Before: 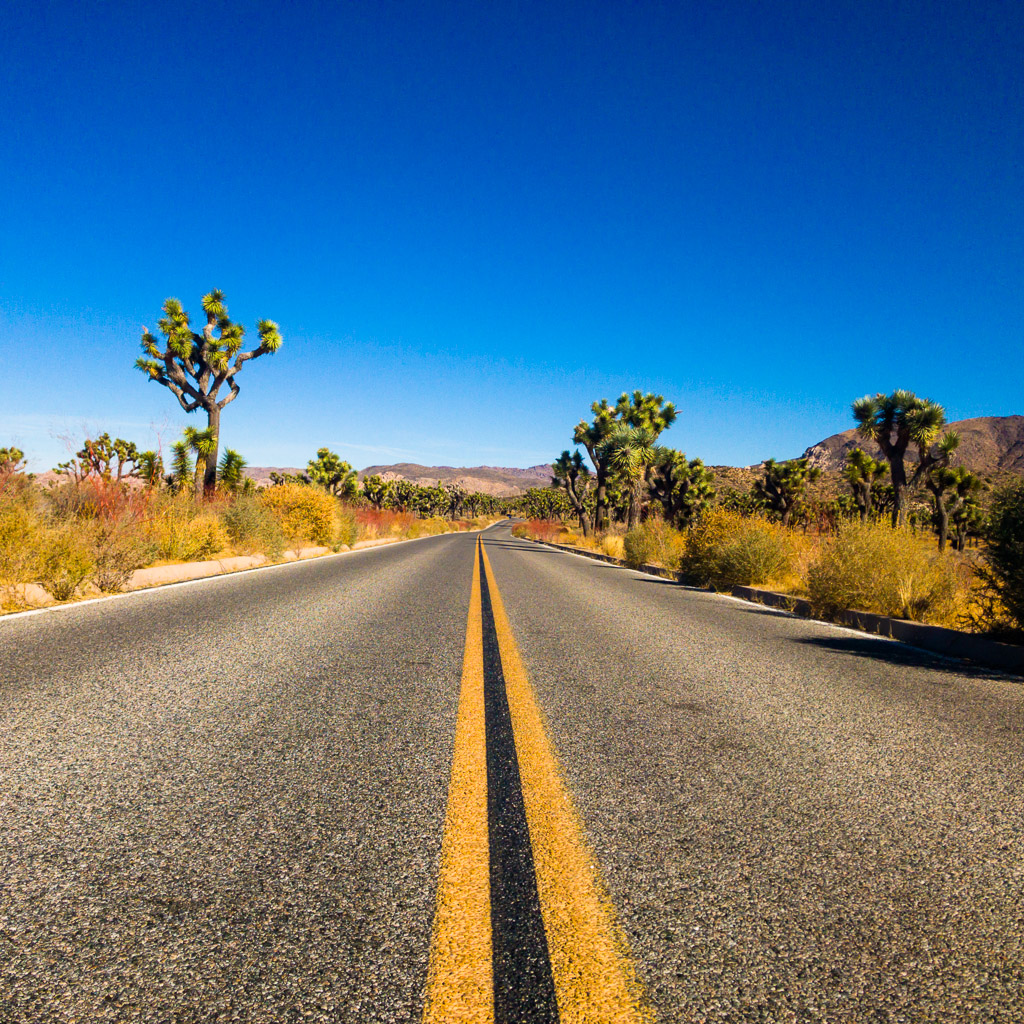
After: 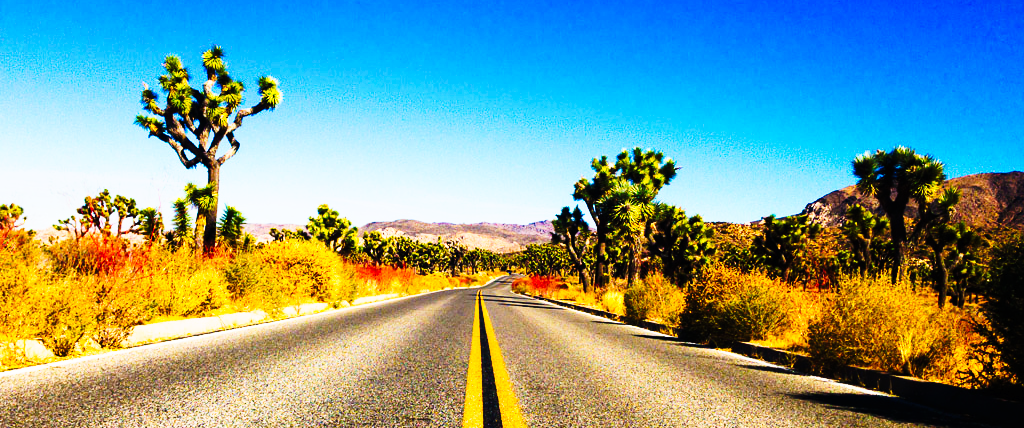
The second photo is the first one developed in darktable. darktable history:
tone curve: curves: ch0 [(0, 0) (0.003, 0.004) (0.011, 0.006) (0.025, 0.008) (0.044, 0.012) (0.069, 0.017) (0.1, 0.021) (0.136, 0.029) (0.177, 0.043) (0.224, 0.062) (0.277, 0.108) (0.335, 0.166) (0.399, 0.301) (0.468, 0.467) (0.543, 0.64) (0.623, 0.803) (0.709, 0.908) (0.801, 0.969) (0.898, 0.988) (1, 1)], preserve colors none
white balance: red 0.982, blue 1.018
crop and rotate: top 23.84%, bottom 34.294%
